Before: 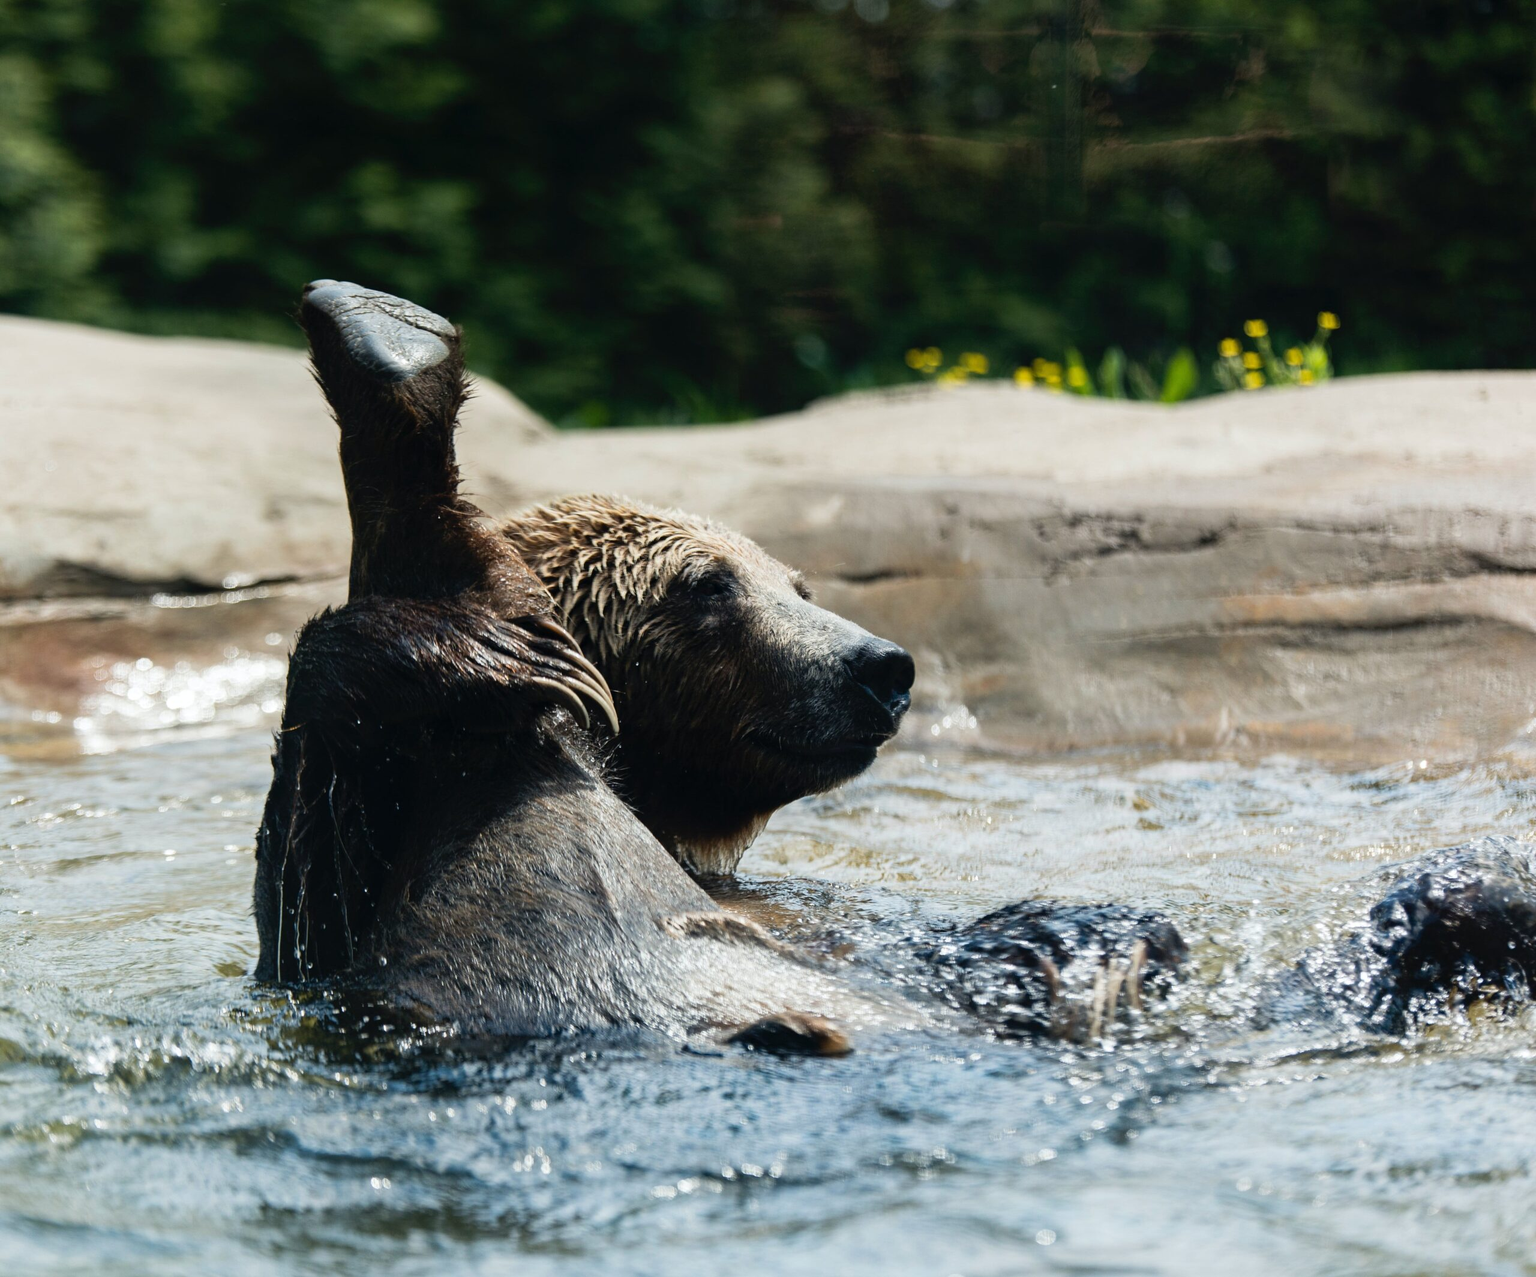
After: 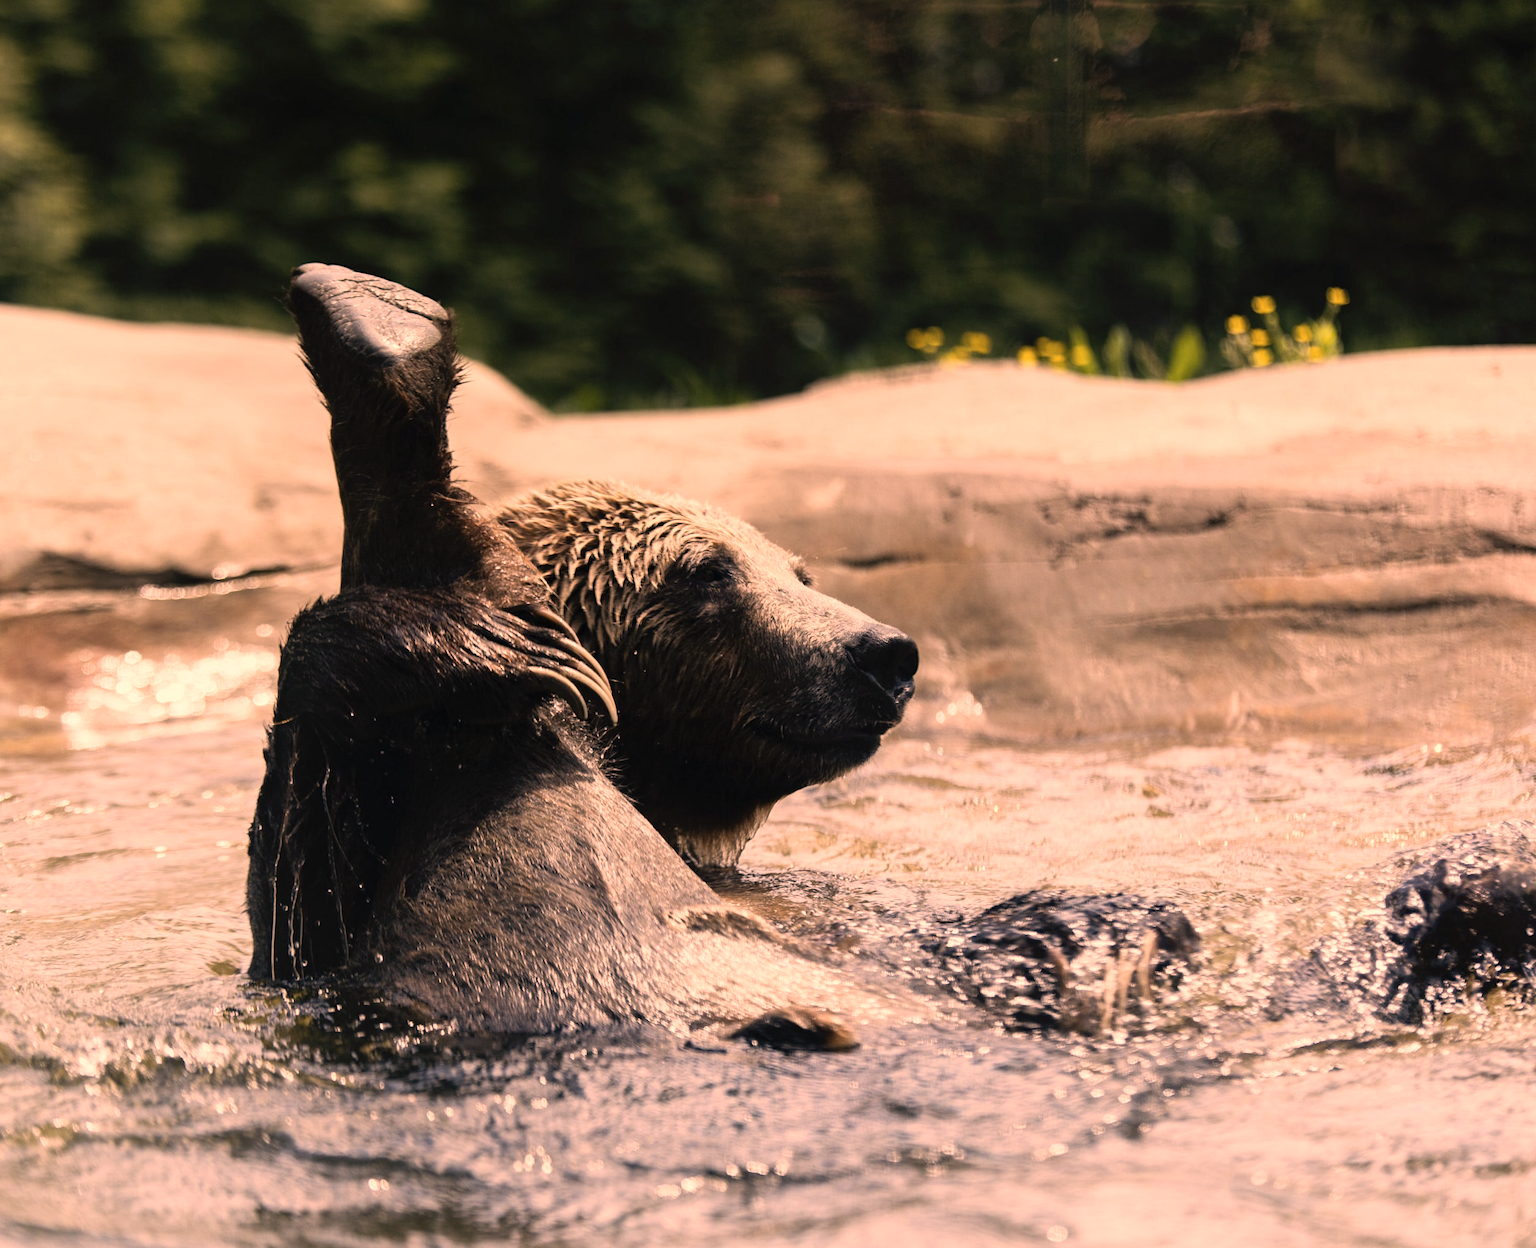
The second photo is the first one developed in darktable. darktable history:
crop and rotate: angle -0.5°
rotate and perspective: rotation -1°, crop left 0.011, crop right 0.989, crop top 0.025, crop bottom 0.975
exposure: exposure 0.207 EV, compensate highlight preservation false
color correction: highlights a* 40, highlights b* 40, saturation 0.69
